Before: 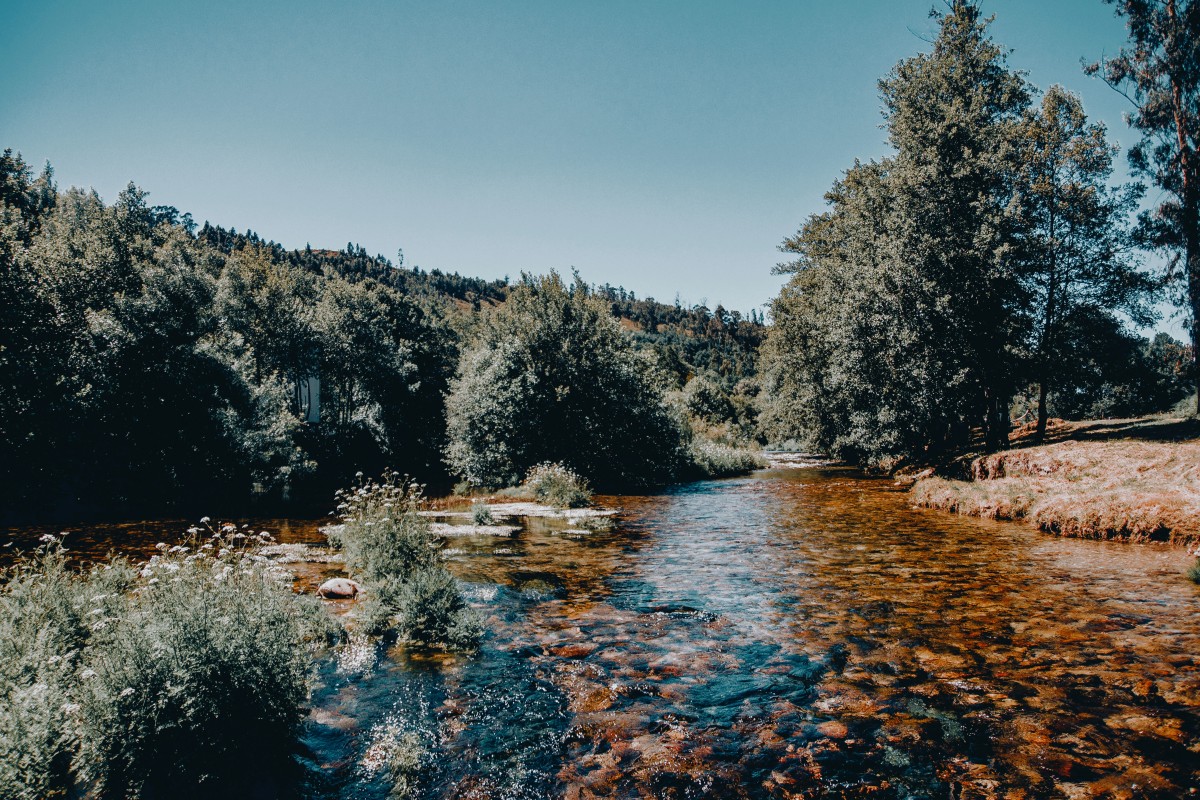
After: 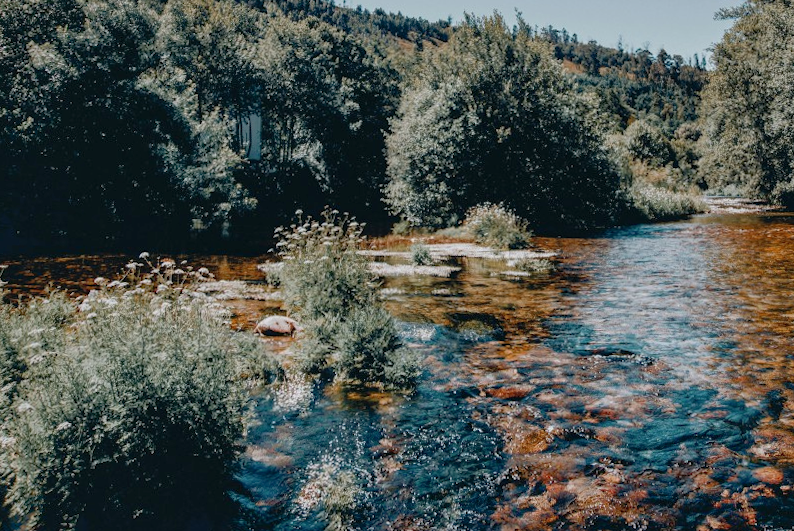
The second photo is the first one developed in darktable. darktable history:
shadows and highlights: on, module defaults
local contrast: highlights 104%, shadows 102%, detail 120%, midtone range 0.2
crop and rotate: angle -0.954°, left 3.837%, top 31.898%, right 28.305%
